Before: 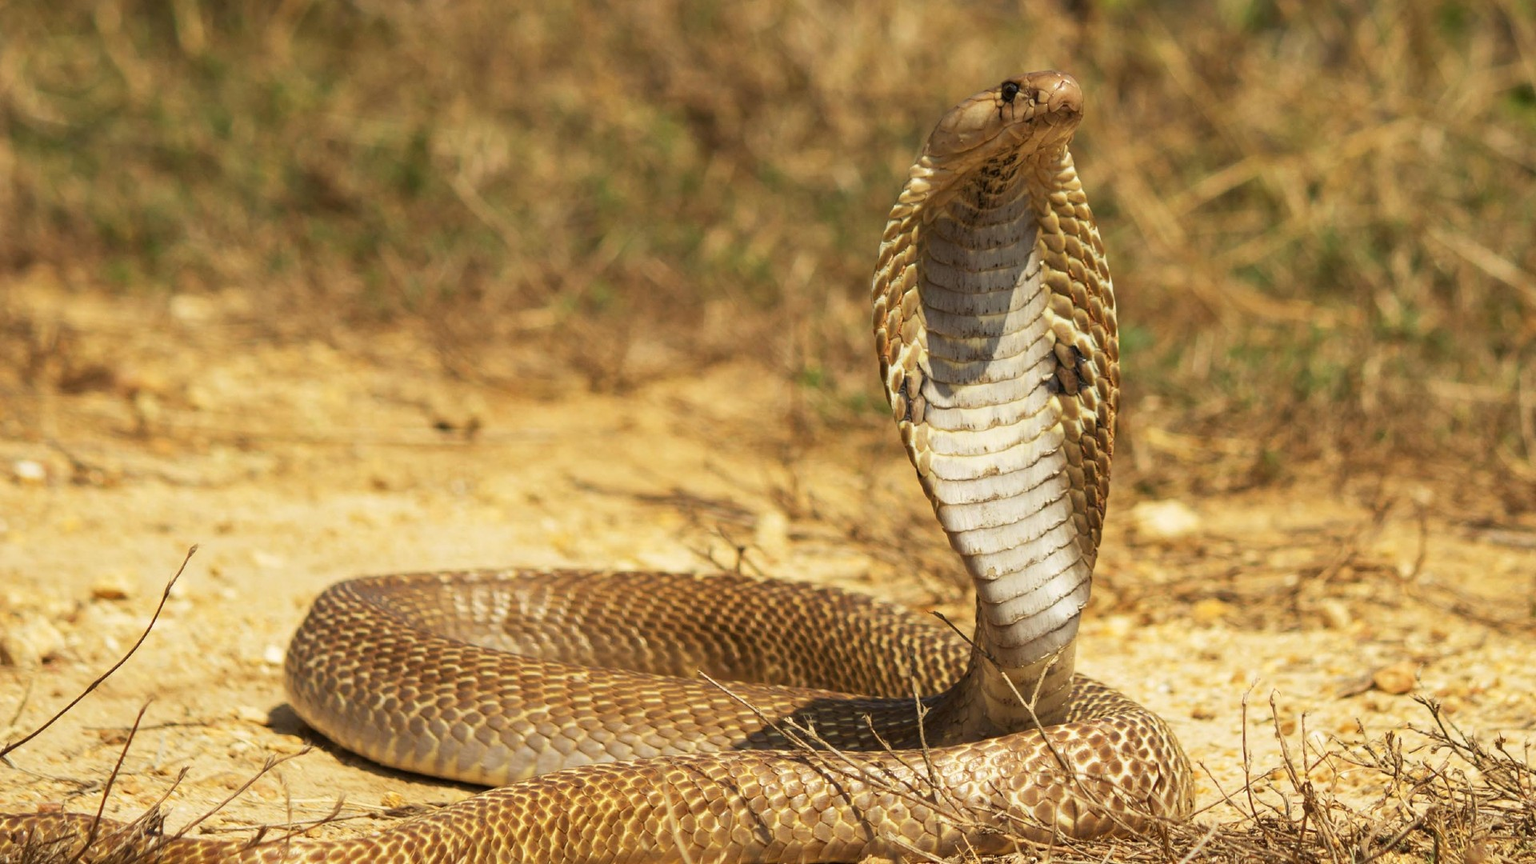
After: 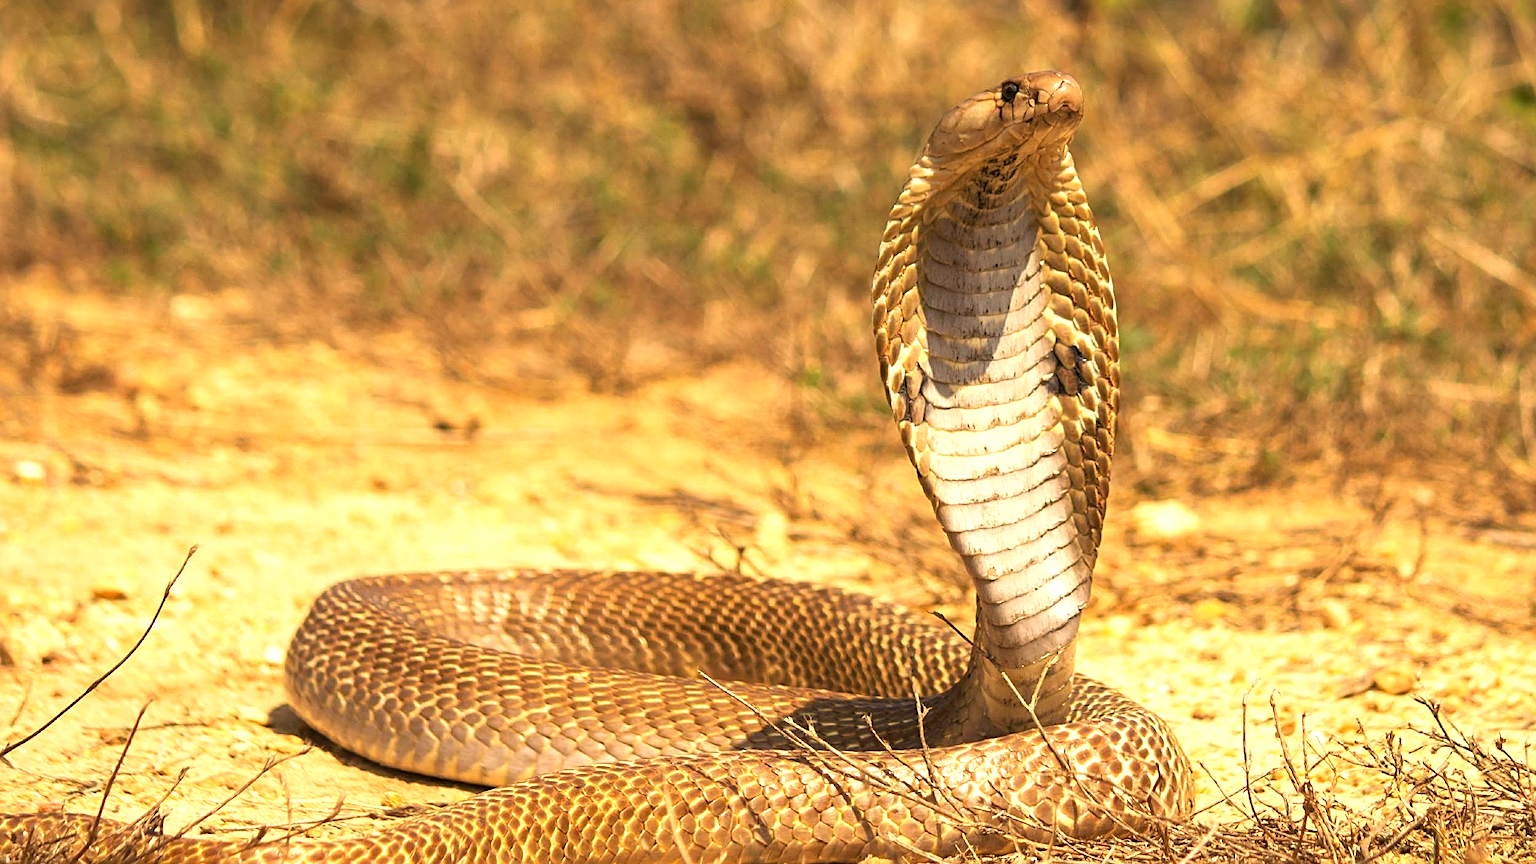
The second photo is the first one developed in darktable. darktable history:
sharpen: on, module defaults
color correction: highlights a* 11.76, highlights b* 11.47
exposure: exposure 0.659 EV, compensate highlight preservation false
